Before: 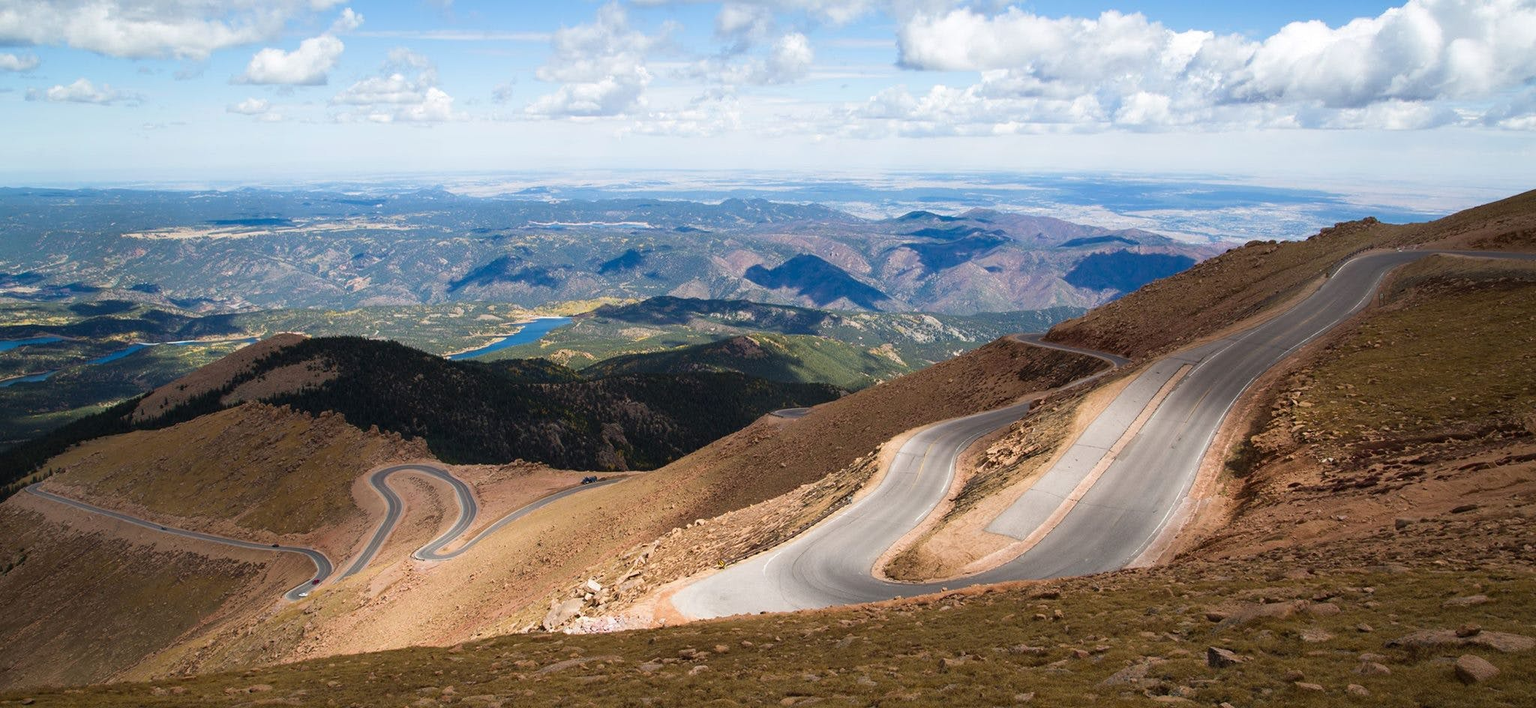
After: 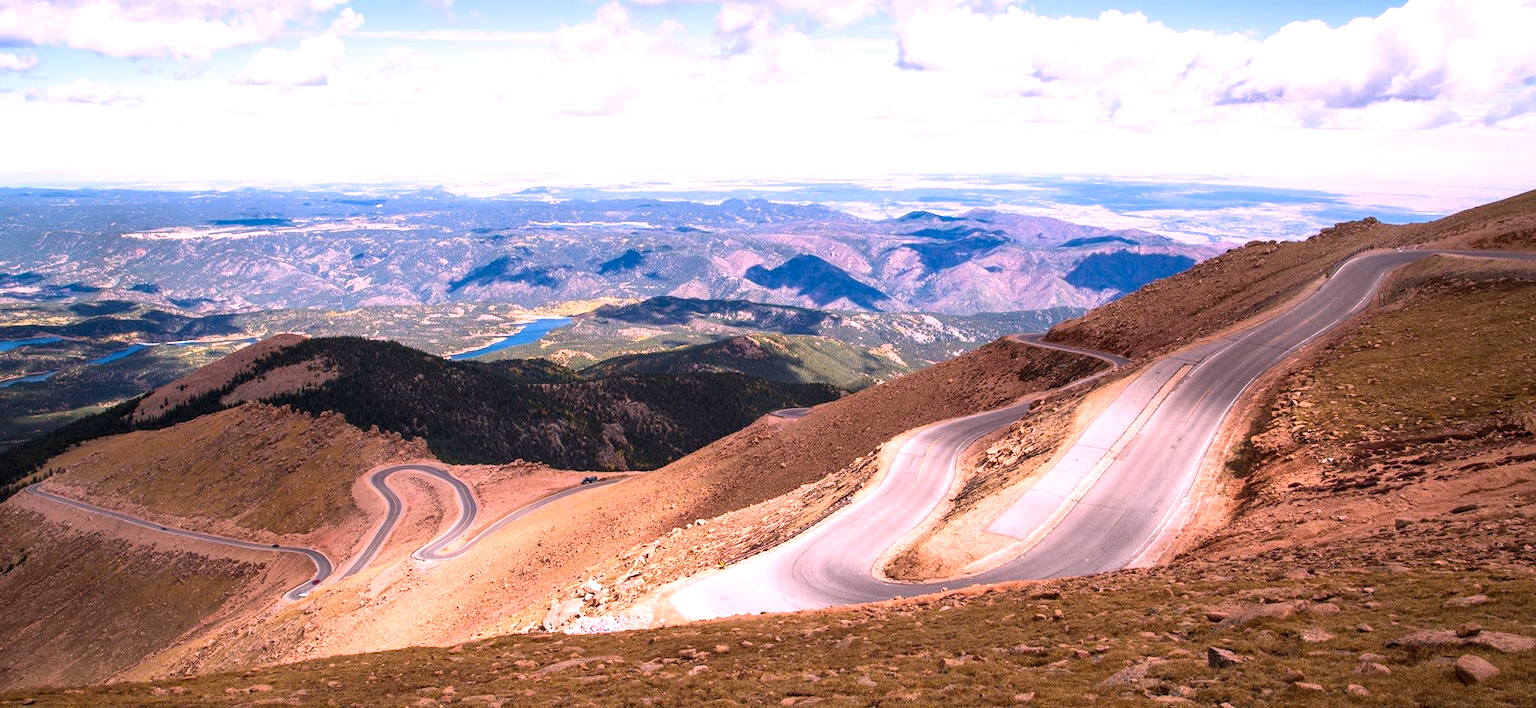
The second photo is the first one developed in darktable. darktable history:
exposure: black level correction 0.001, exposure 0.5 EV, compensate exposure bias true, compensate highlight preservation false
local contrast: on, module defaults
contrast brightness saturation: contrast 0.1, brightness 0.02, saturation 0.02
white balance: red 1.188, blue 1.11
